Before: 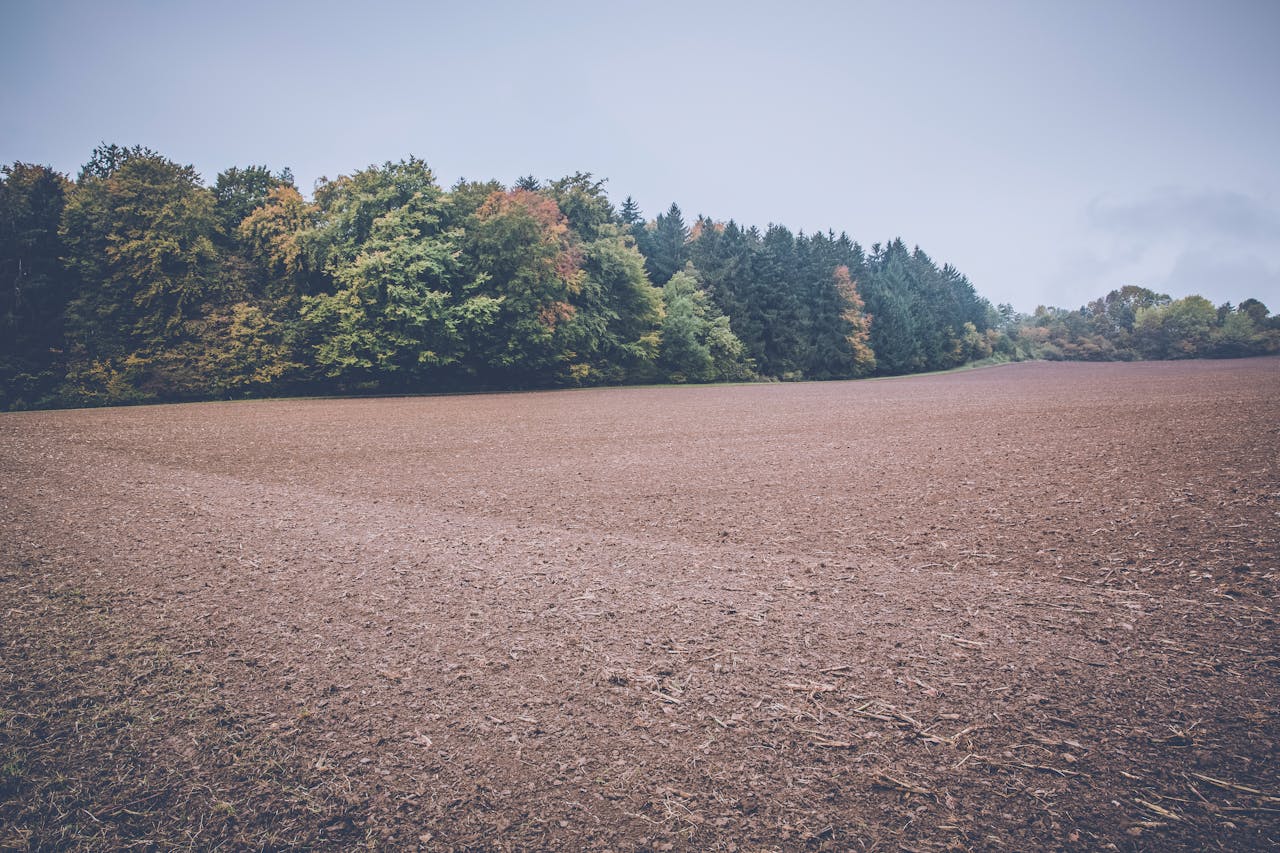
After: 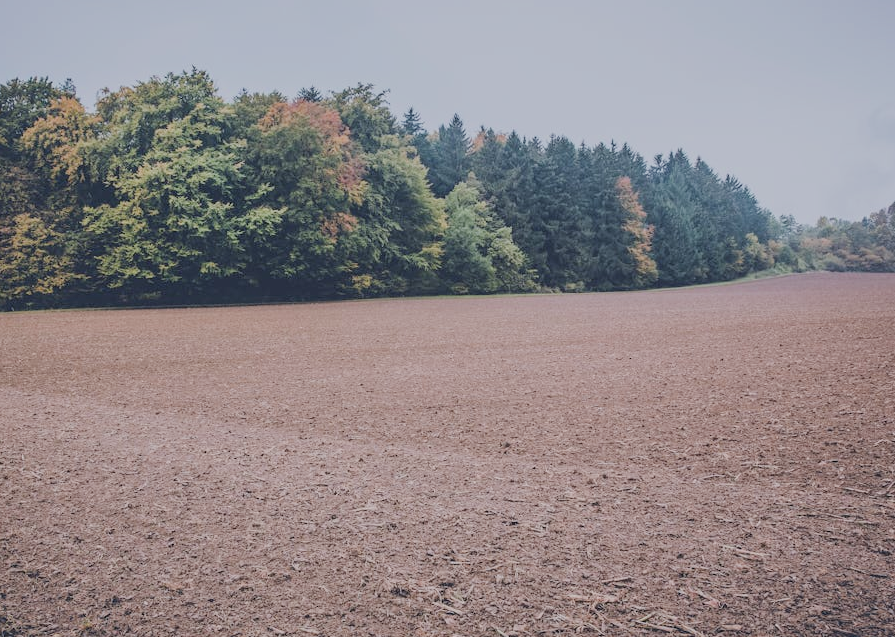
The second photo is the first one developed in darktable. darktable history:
filmic rgb: black relative exposure -7.32 EV, white relative exposure 5.09 EV, hardness 3.2
crop and rotate: left 17.046%, top 10.659%, right 12.989%, bottom 14.553%
